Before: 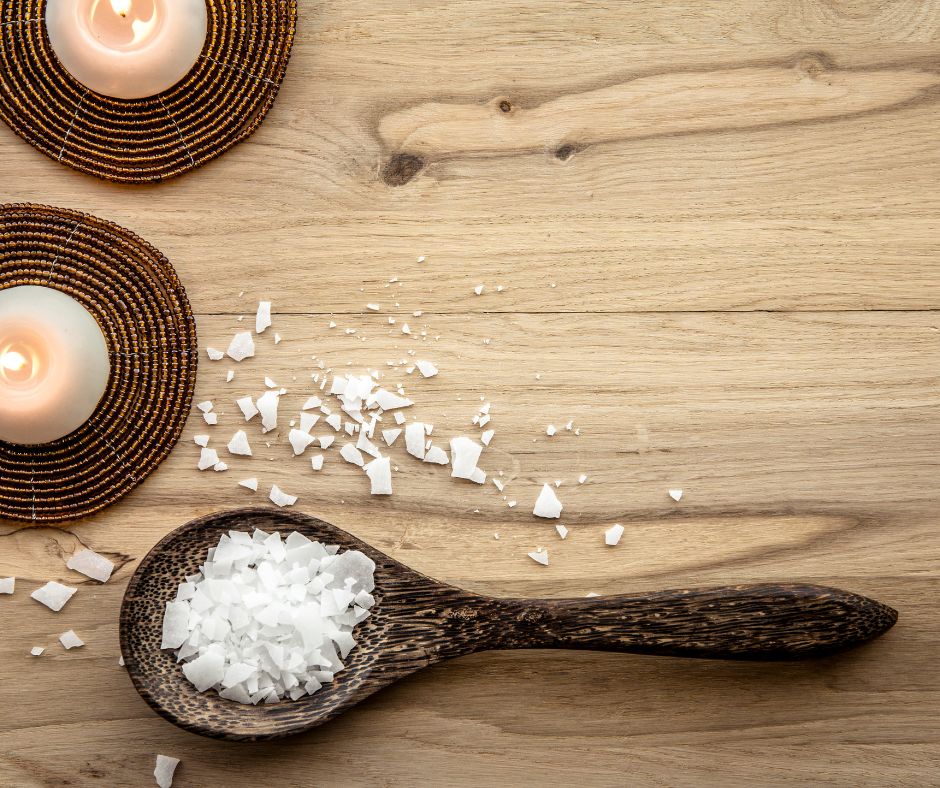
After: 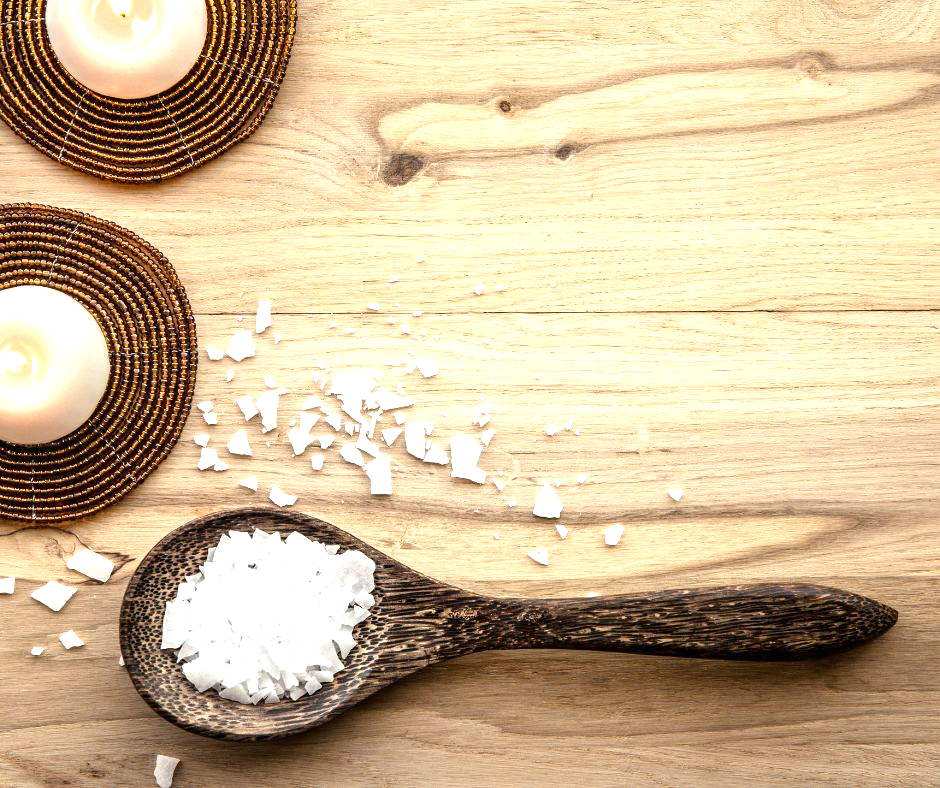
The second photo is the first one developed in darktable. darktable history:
exposure: black level correction 0, exposure 0.856 EV, compensate highlight preservation false
